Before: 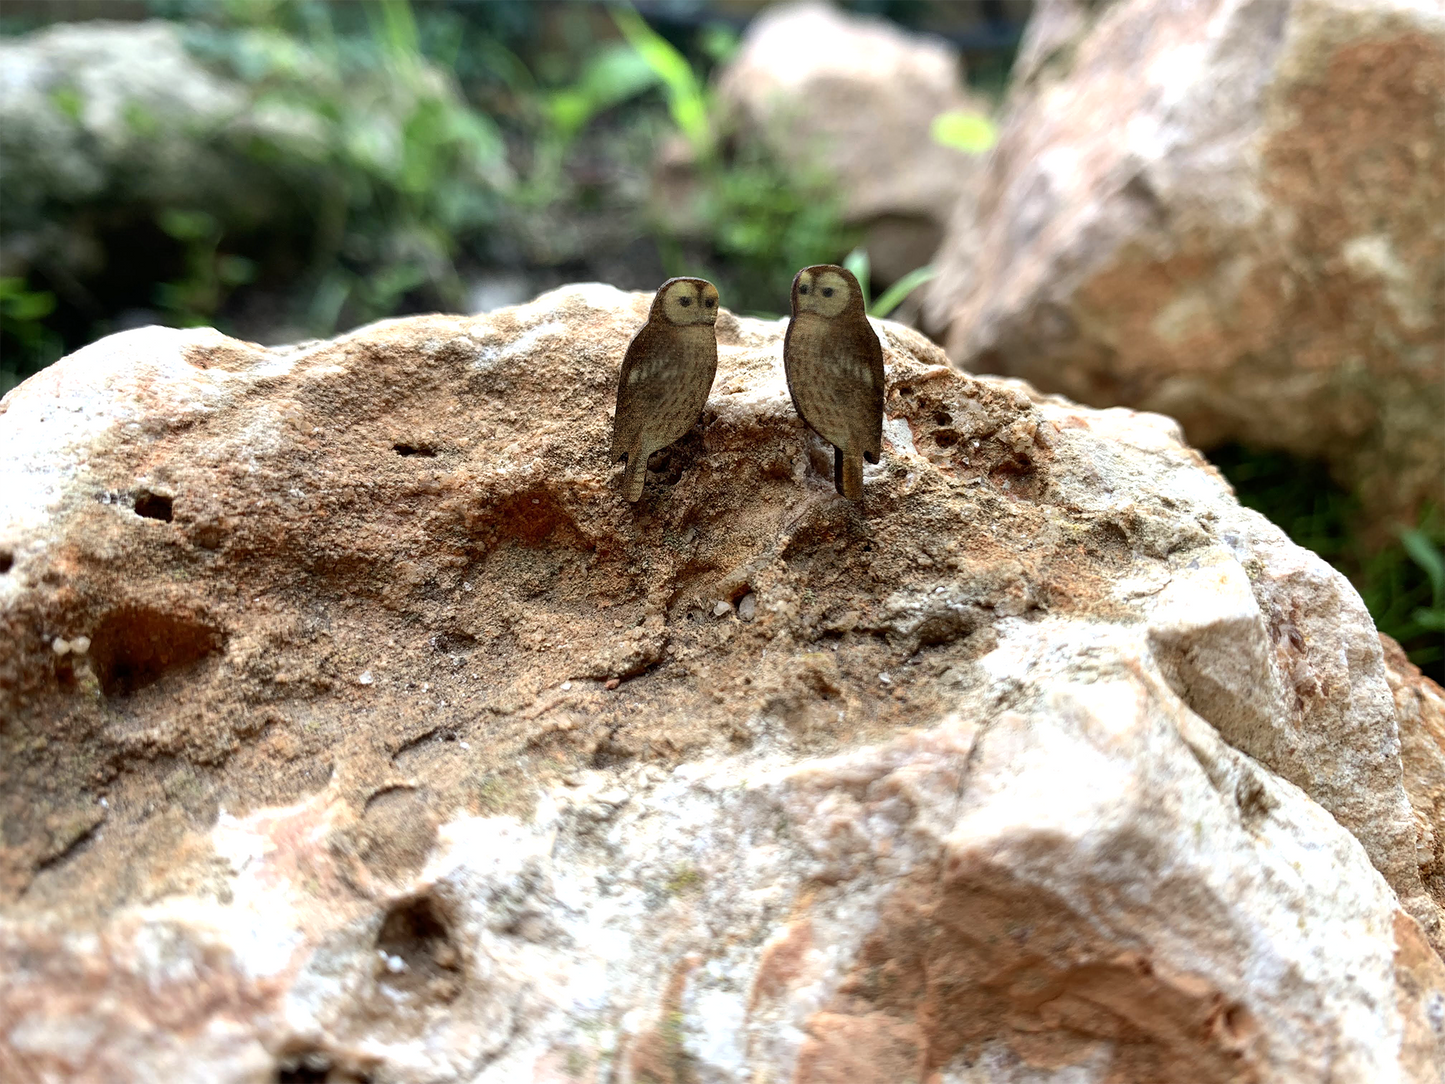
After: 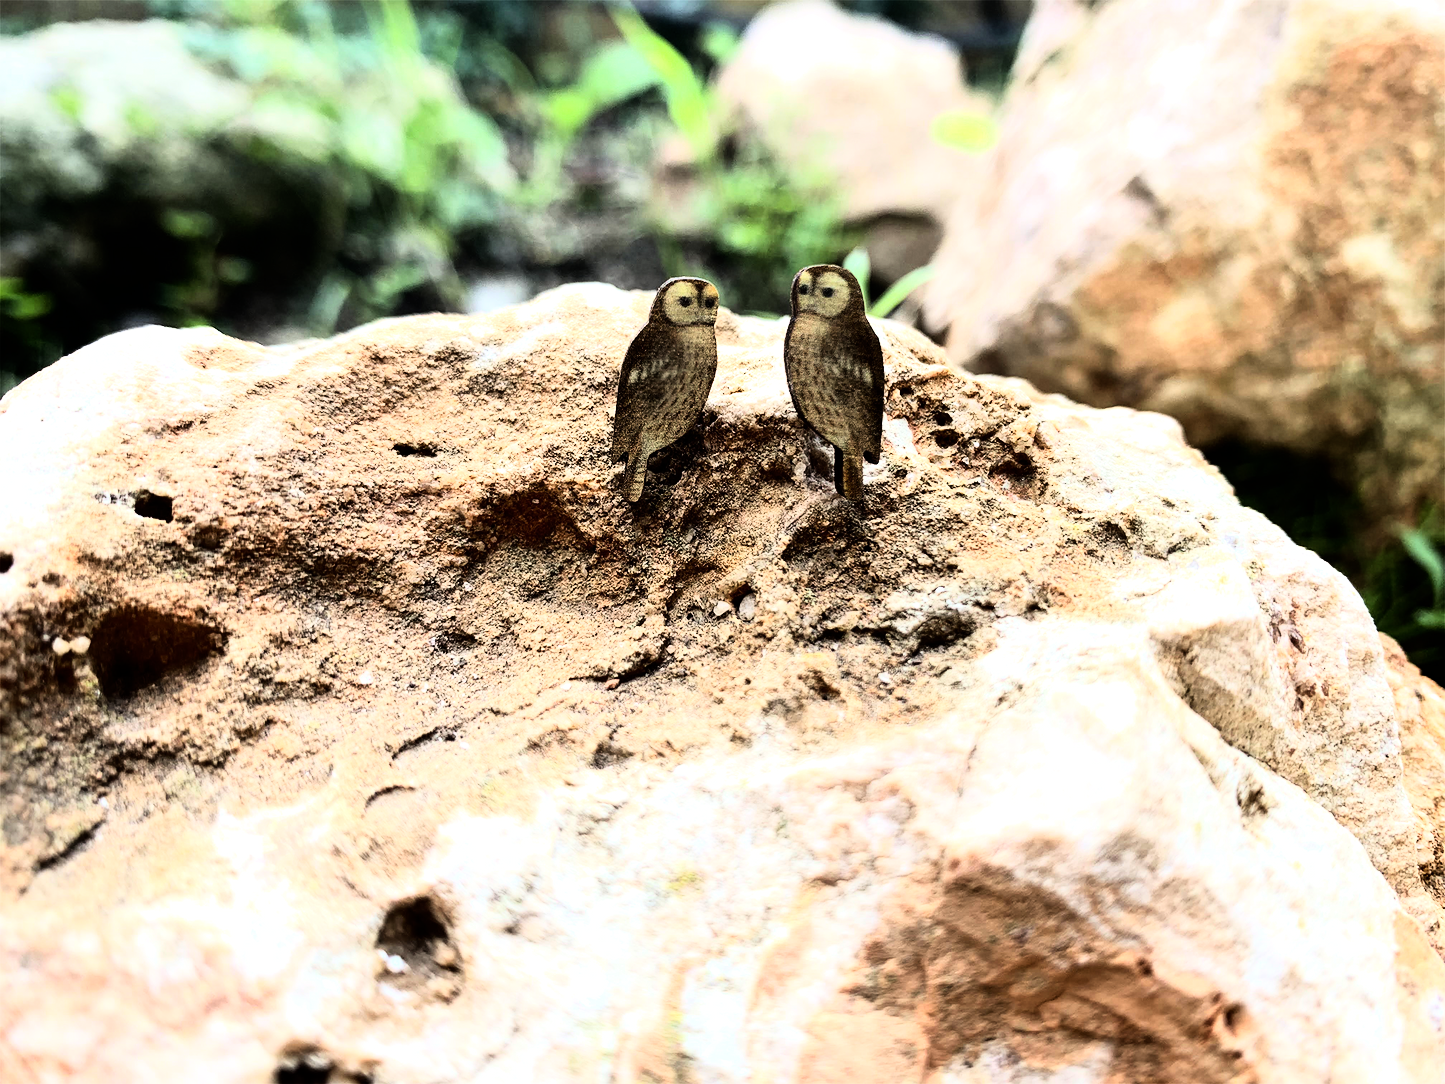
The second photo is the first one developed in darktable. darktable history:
rgb curve: curves: ch0 [(0, 0) (0.21, 0.15) (0.24, 0.21) (0.5, 0.75) (0.75, 0.96) (0.89, 0.99) (1, 1)]; ch1 [(0, 0.02) (0.21, 0.13) (0.25, 0.2) (0.5, 0.67) (0.75, 0.9) (0.89, 0.97) (1, 1)]; ch2 [(0, 0.02) (0.21, 0.13) (0.25, 0.2) (0.5, 0.67) (0.75, 0.9) (0.89, 0.97) (1, 1)], compensate middle gray true
levels: levels [0, 0.51, 1]
